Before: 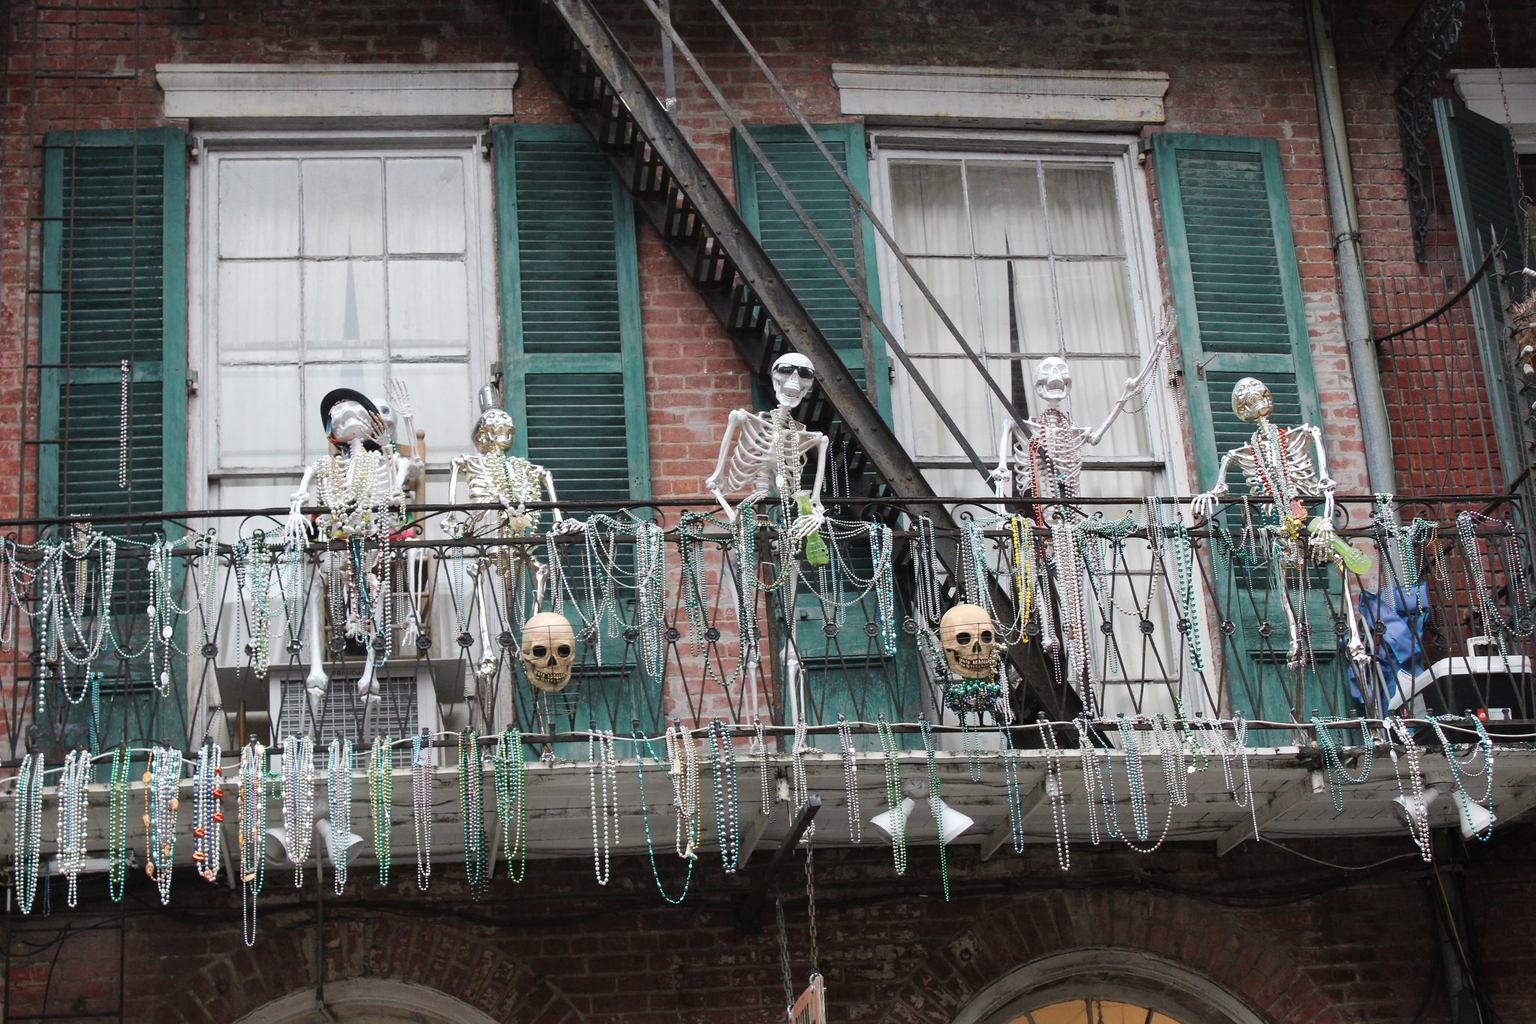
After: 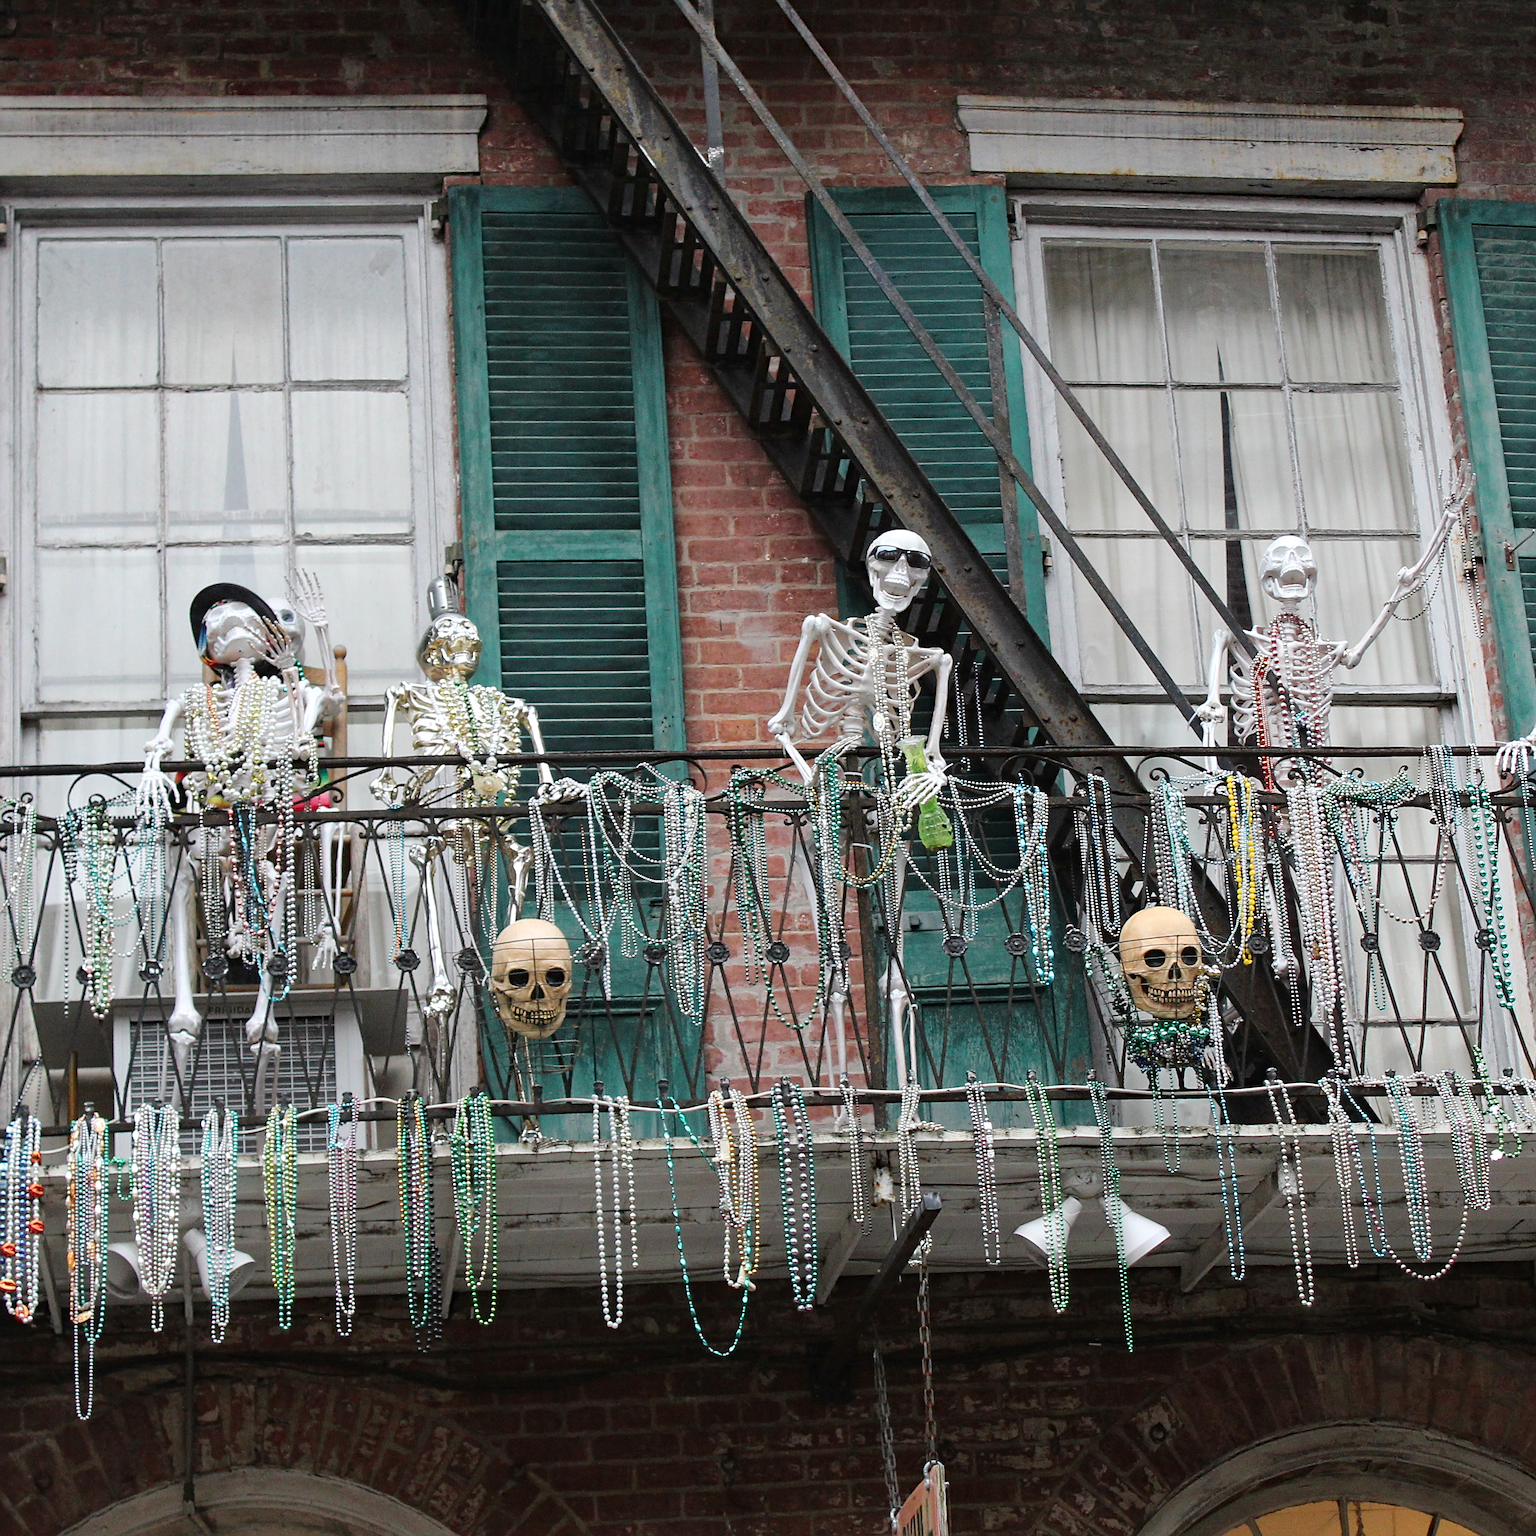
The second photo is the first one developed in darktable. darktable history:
crop and rotate: left 12.648%, right 20.685%
contrast brightness saturation: contrast 0.08, saturation 0.02
haze removal: compatibility mode true, adaptive false
sharpen: on, module defaults
